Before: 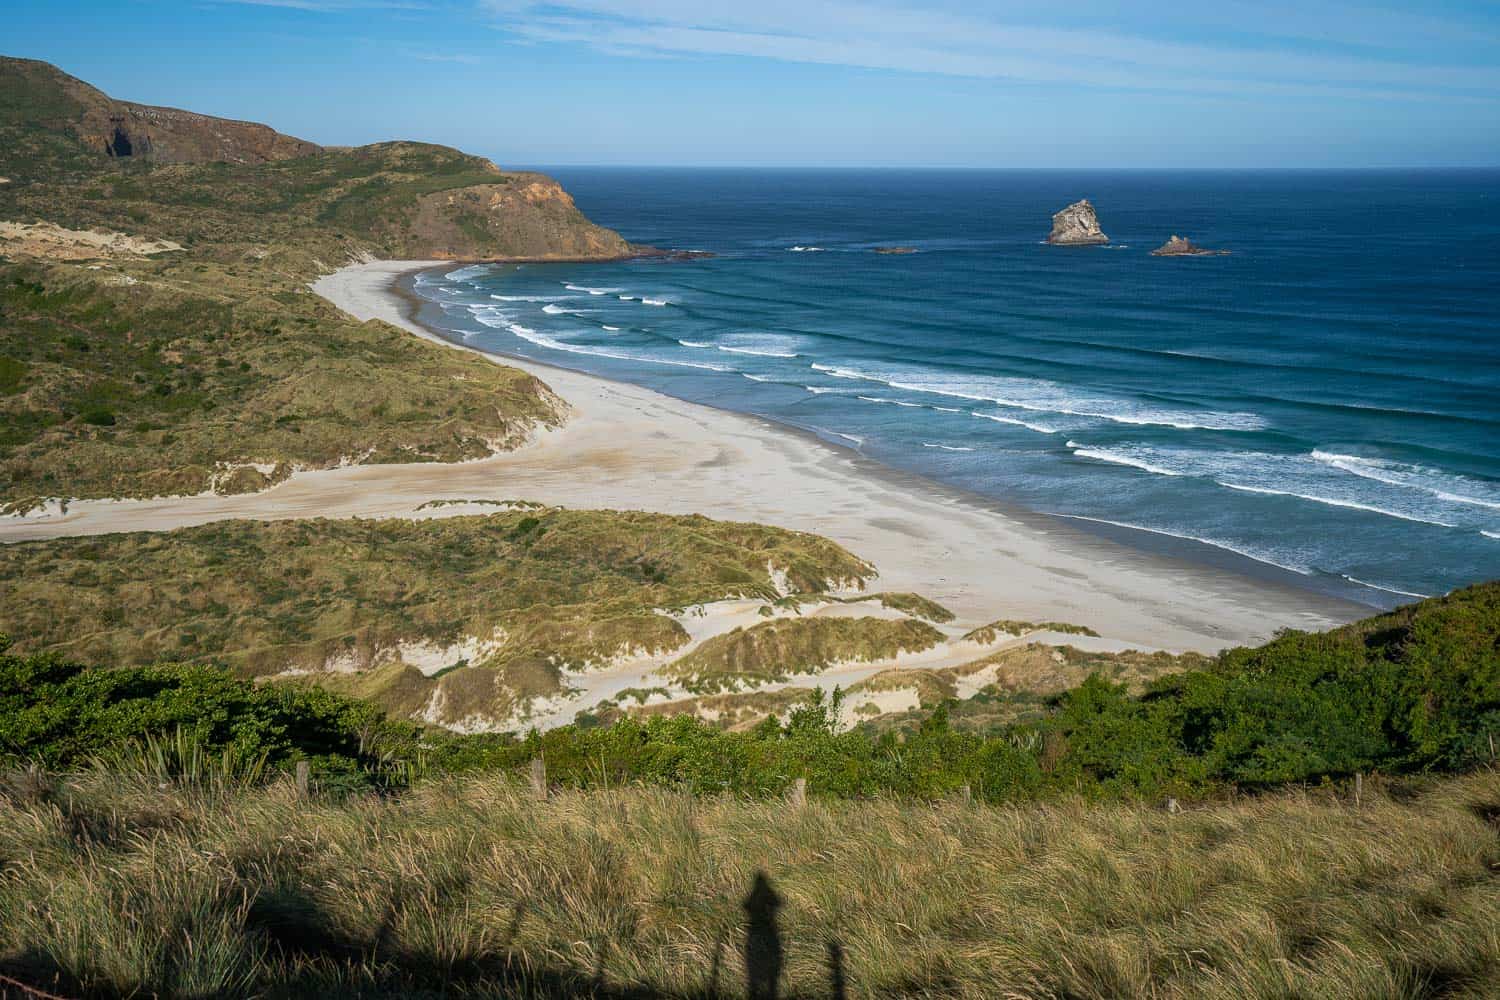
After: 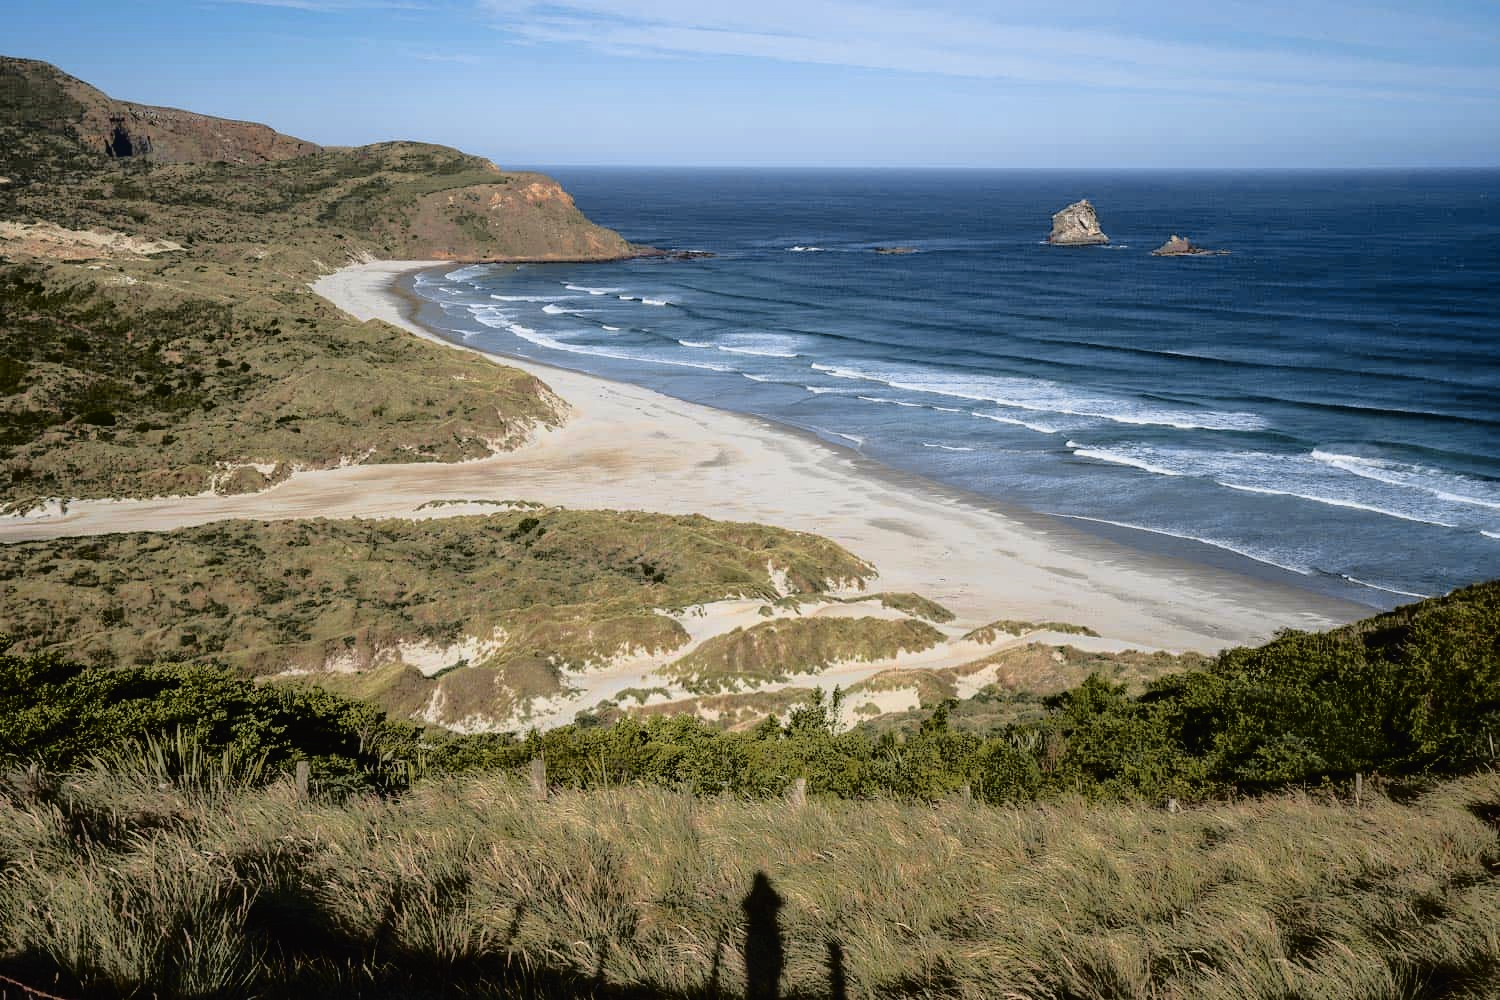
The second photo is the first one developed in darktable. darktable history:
tone curve: curves: ch0 [(0.003, 0.015) (0.104, 0.07) (0.239, 0.201) (0.327, 0.317) (0.401, 0.443) (0.495, 0.55) (0.65, 0.68) (0.832, 0.858) (1, 0.977)]; ch1 [(0, 0) (0.161, 0.092) (0.35, 0.33) (0.379, 0.401) (0.447, 0.476) (0.495, 0.499) (0.515, 0.518) (0.55, 0.557) (0.621, 0.615) (0.718, 0.734) (1, 1)]; ch2 [(0, 0) (0.359, 0.372) (0.437, 0.437) (0.502, 0.501) (0.534, 0.537) (0.599, 0.586) (1, 1)], color space Lab, independent channels, preserve colors none
tone equalizer: -8 EV -1.81 EV, -7 EV -1.17 EV, -6 EV -1.63 EV, edges refinement/feathering 500, mask exposure compensation -1.57 EV, preserve details no
